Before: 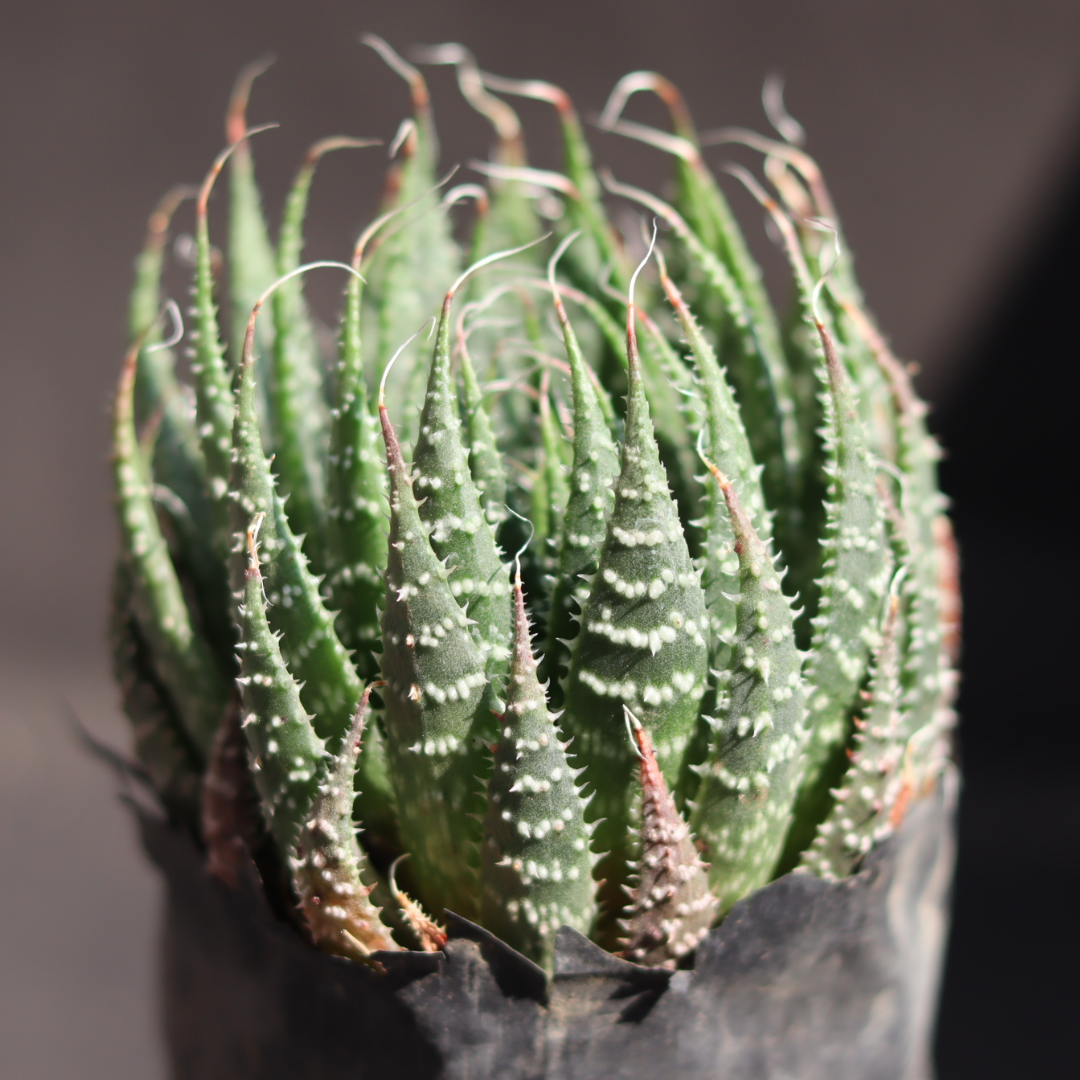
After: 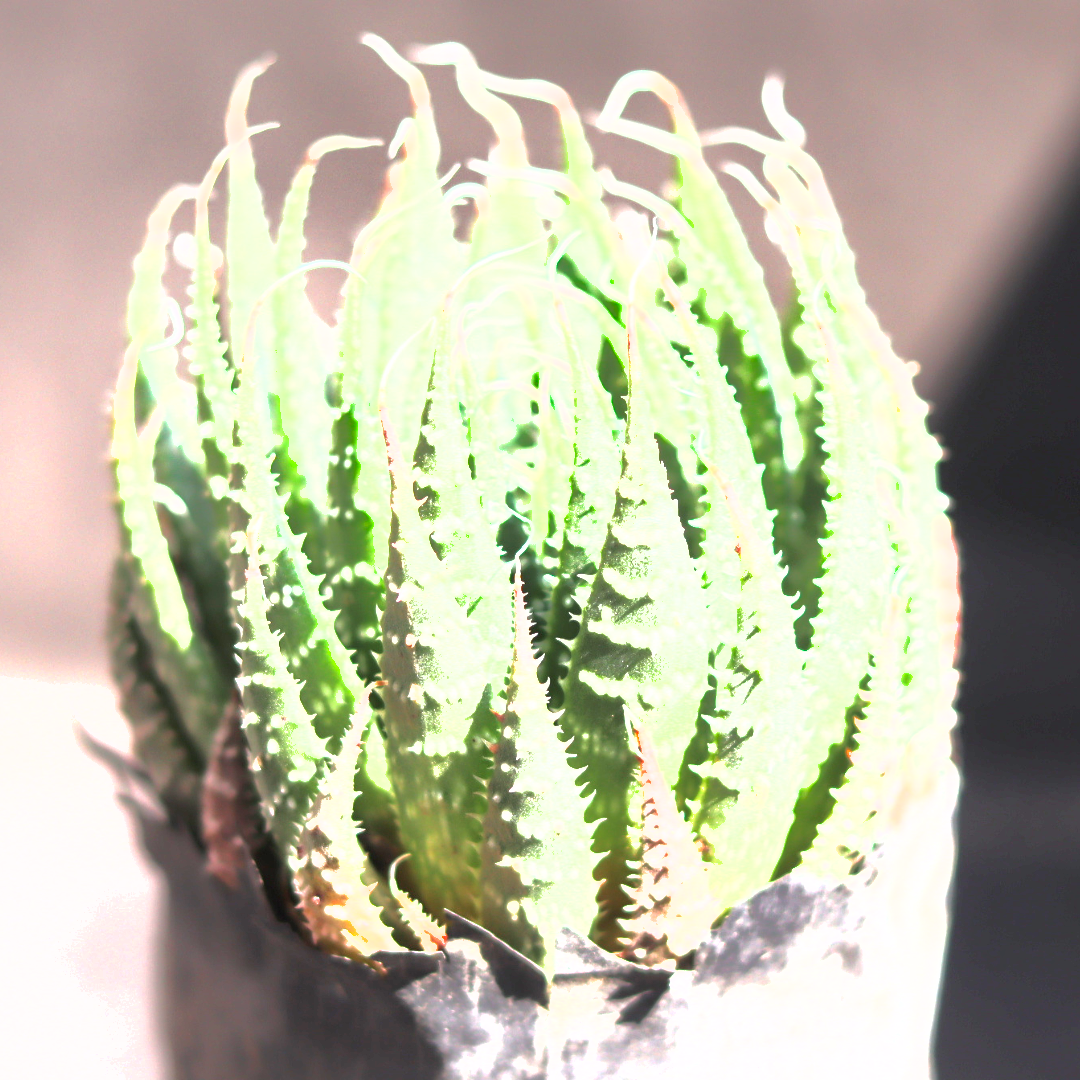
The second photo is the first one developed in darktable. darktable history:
shadows and highlights: on, module defaults
tone equalizer: -8 EV -0.719 EV, -7 EV -0.668 EV, -6 EV -0.621 EV, -5 EV -0.377 EV, -3 EV 0.375 EV, -2 EV 0.6 EV, -1 EV 0.688 EV, +0 EV 0.762 EV
exposure: exposure 2.041 EV, compensate exposure bias true, compensate highlight preservation false
